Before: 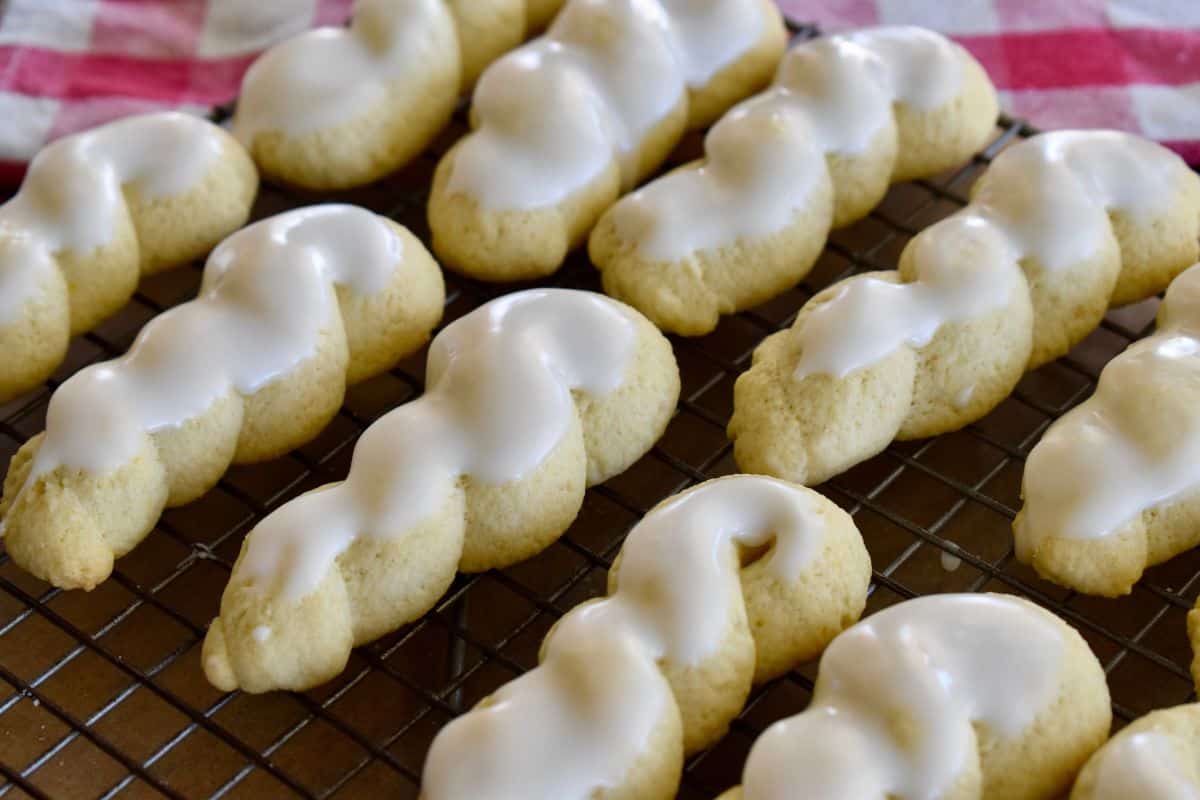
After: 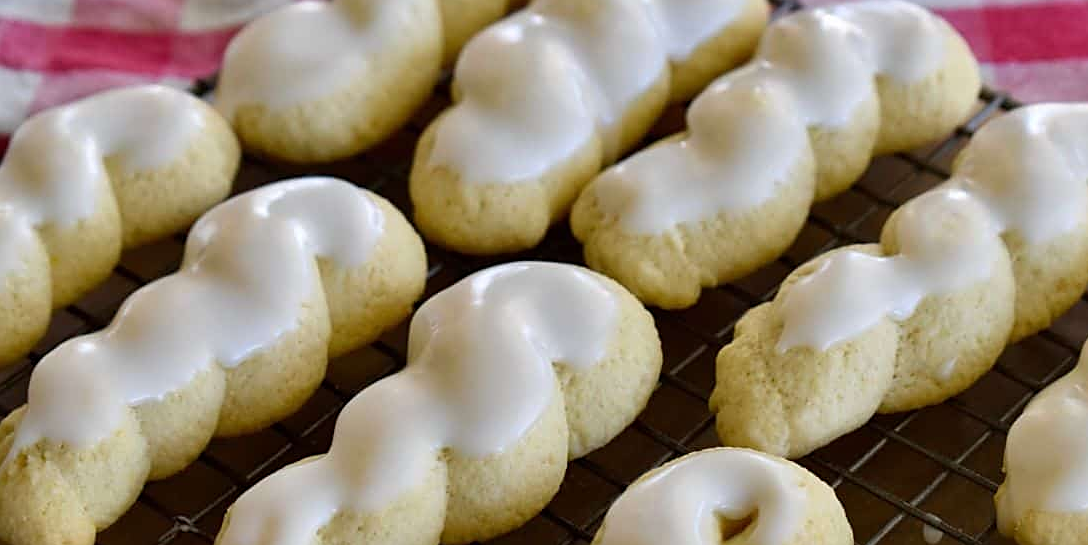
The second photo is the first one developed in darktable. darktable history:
sharpen: amount 0.479
crop: left 1.571%, top 3.415%, right 7.679%, bottom 28.434%
